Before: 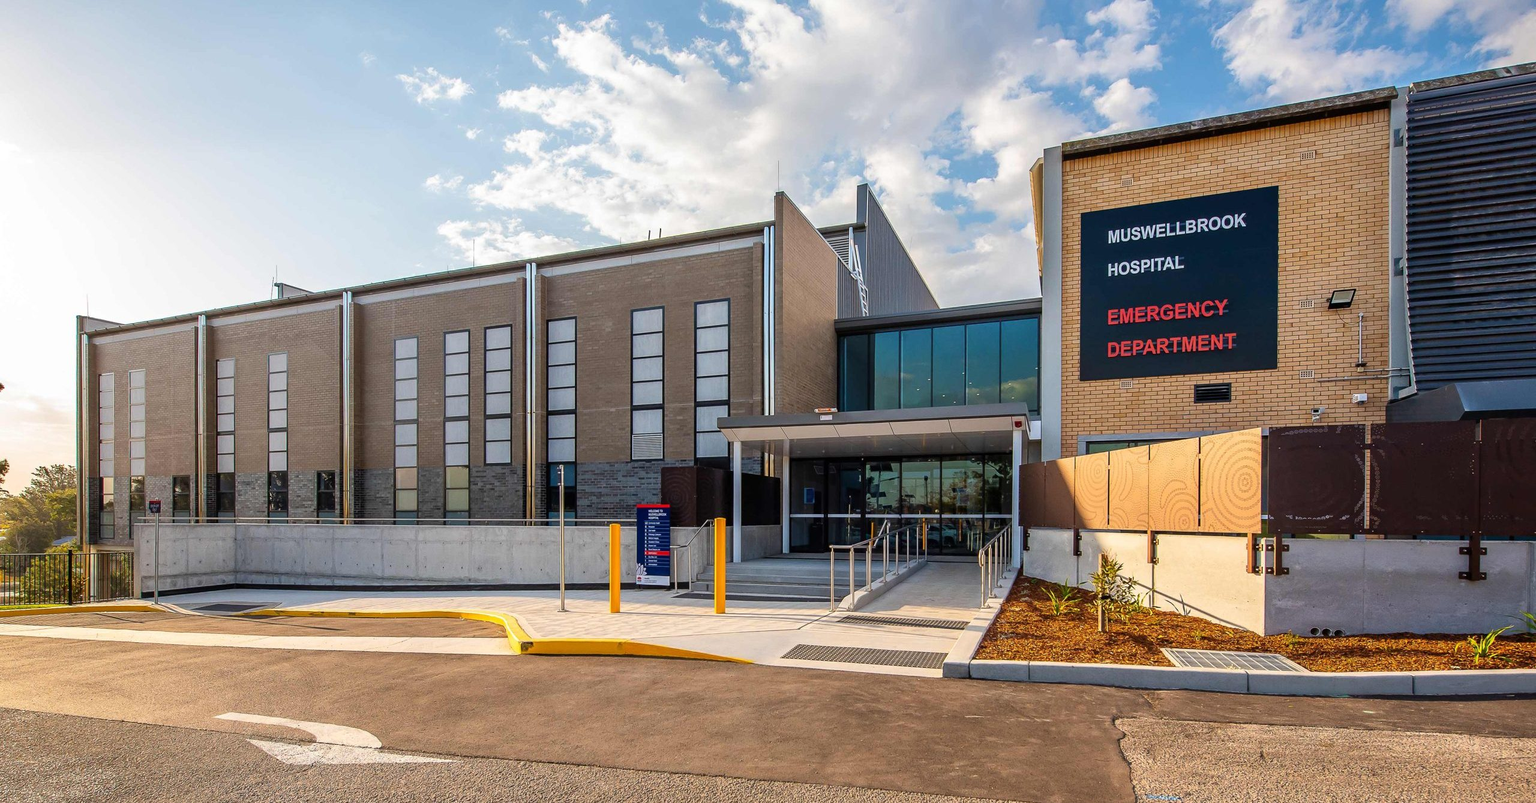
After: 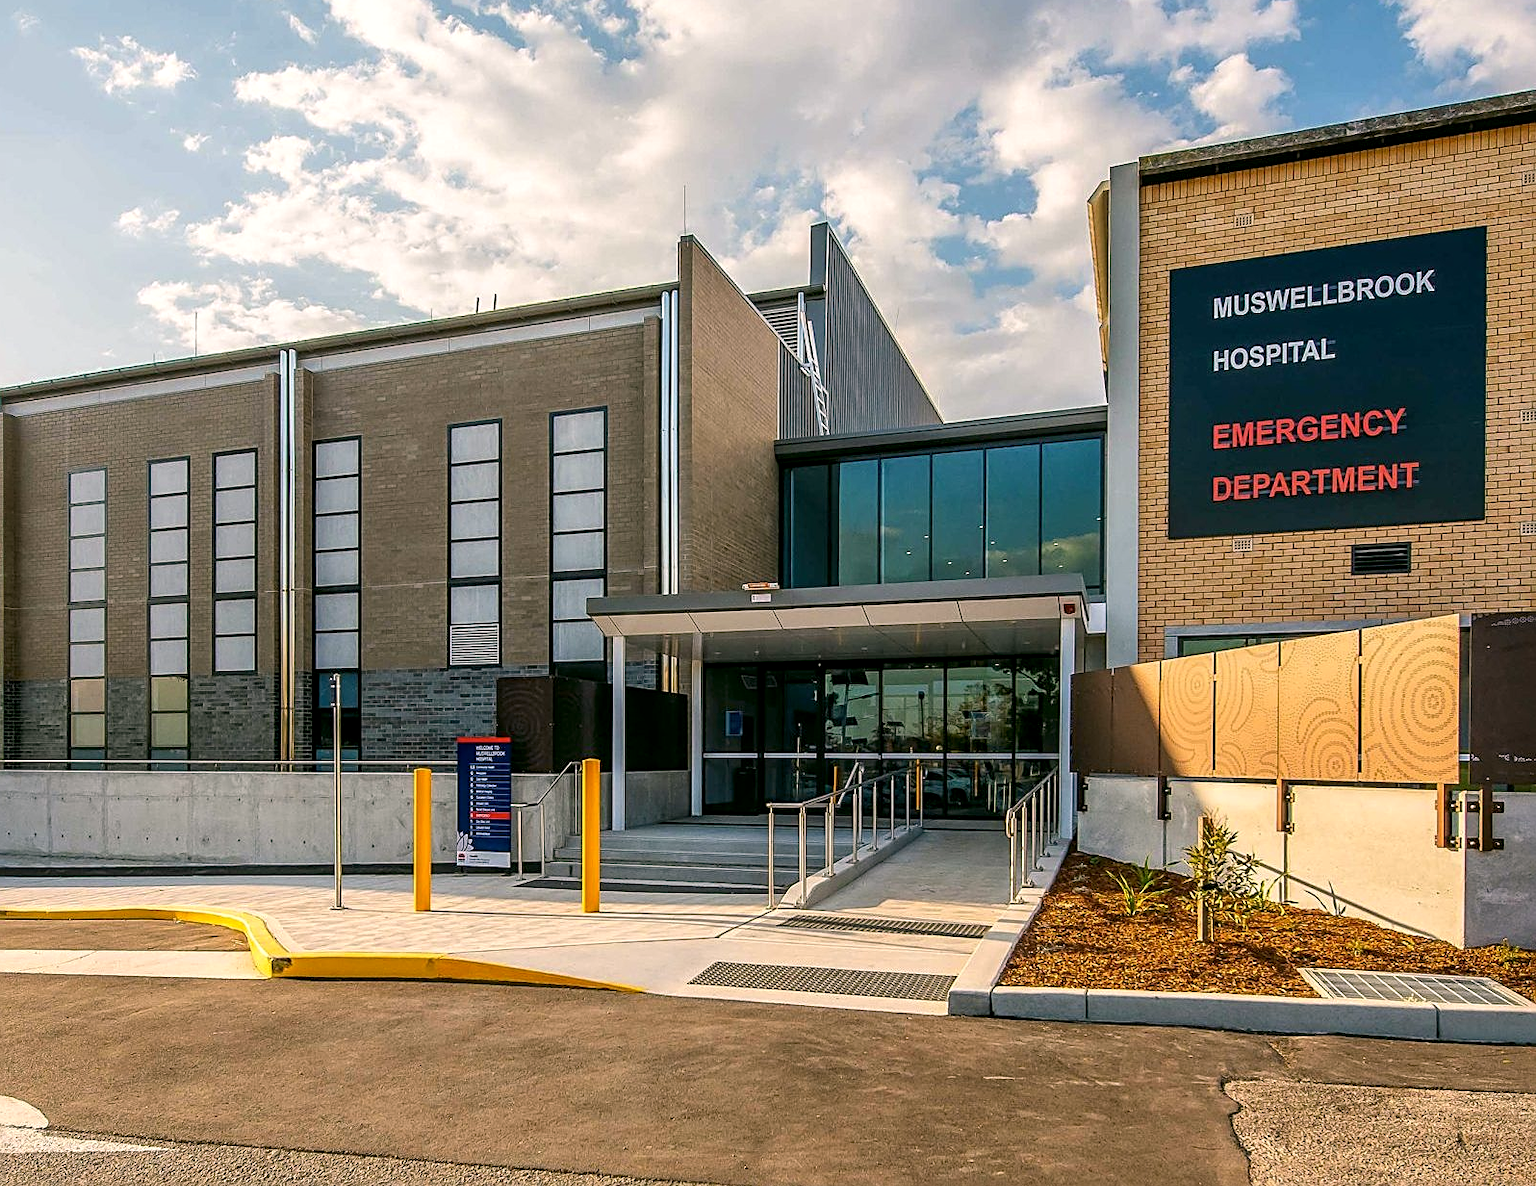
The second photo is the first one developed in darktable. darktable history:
crop and rotate: left 22.918%, top 5.629%, right 14.711%, bottom 2.247%
color correction: highlights a* 4.02, highlights b* 4.98, shadows a* -7.55, shadows b* 4.98
local contrast: on, module defaults
sharpen: on, module defaults
